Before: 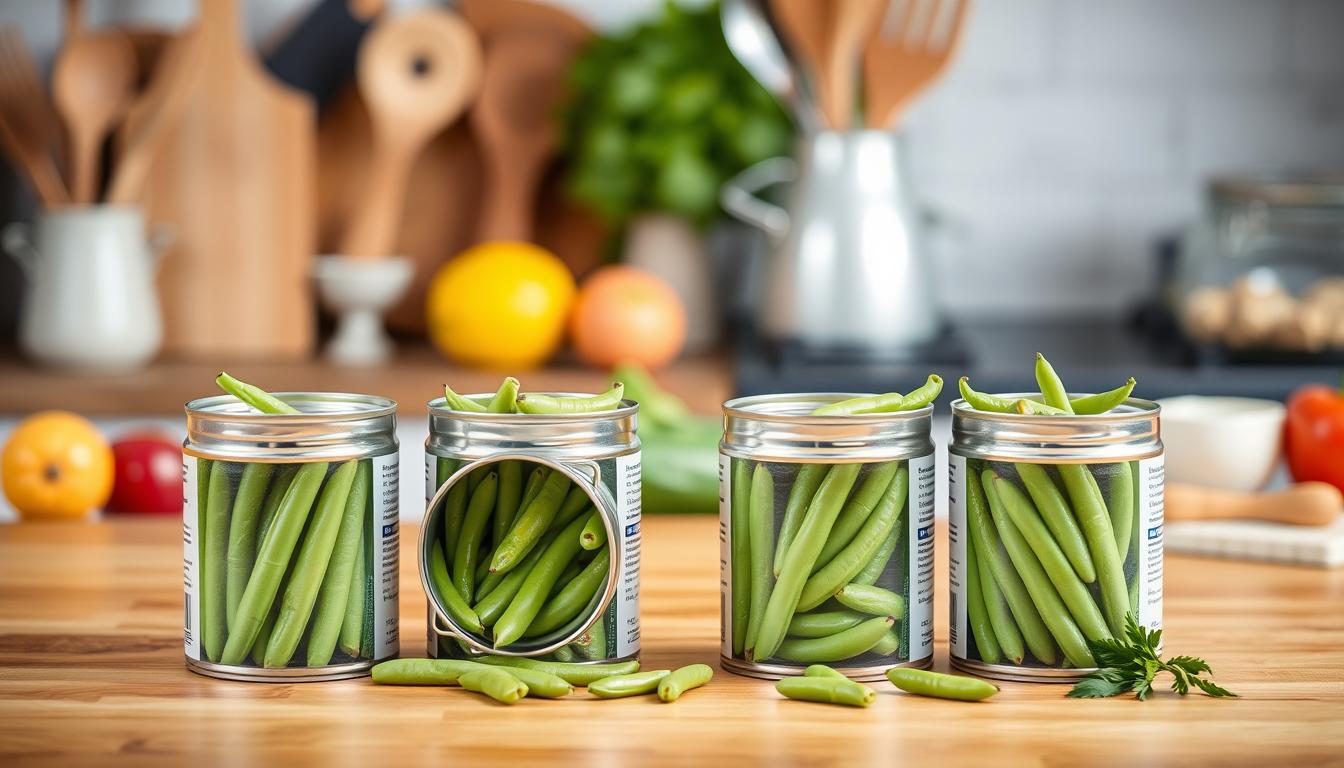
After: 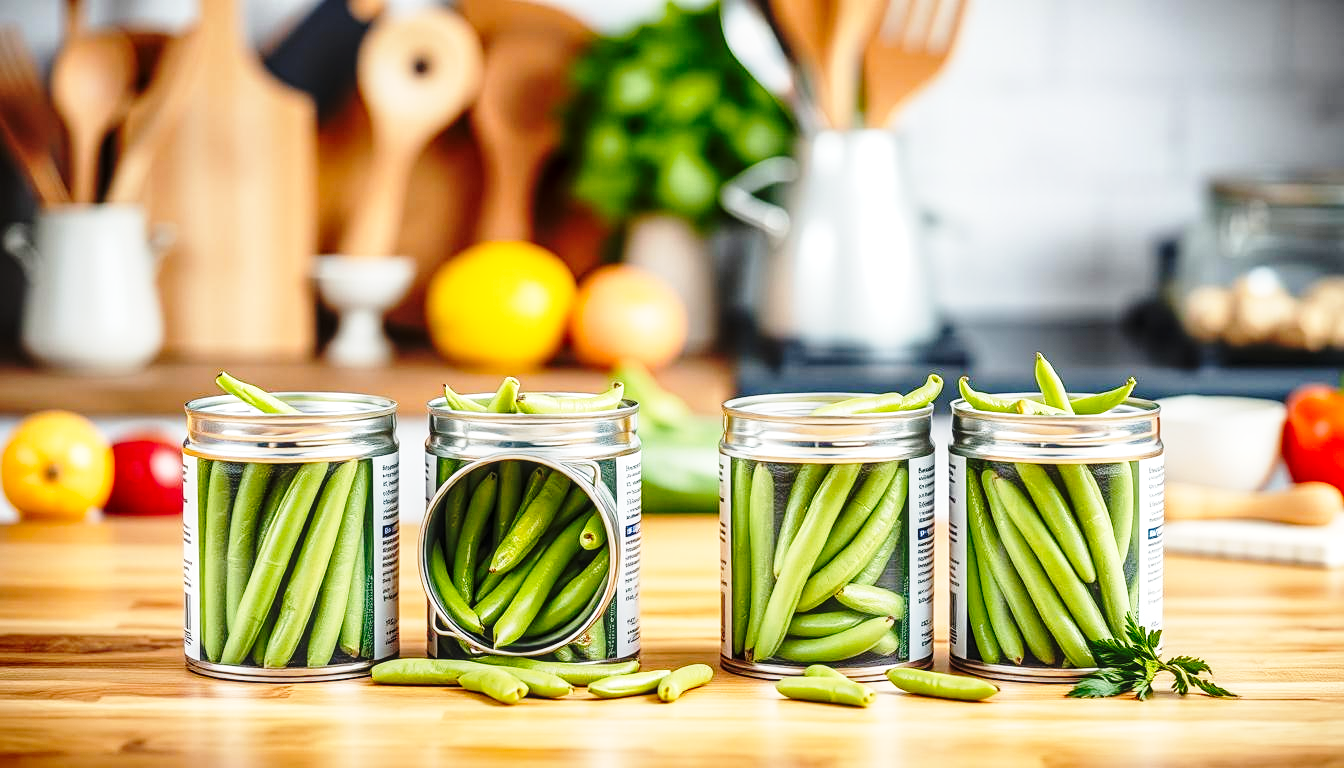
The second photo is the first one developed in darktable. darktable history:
base curve: curves: ch0 [(0, 0) (0.04, 0.03) (0.133, 0.232) (0.448, 0.748) (0.843, 0.968) (1, 1)], preserve colors none
local contrast: on, module defaults
white balance: emerald 1
sharpen: amount 0.2
